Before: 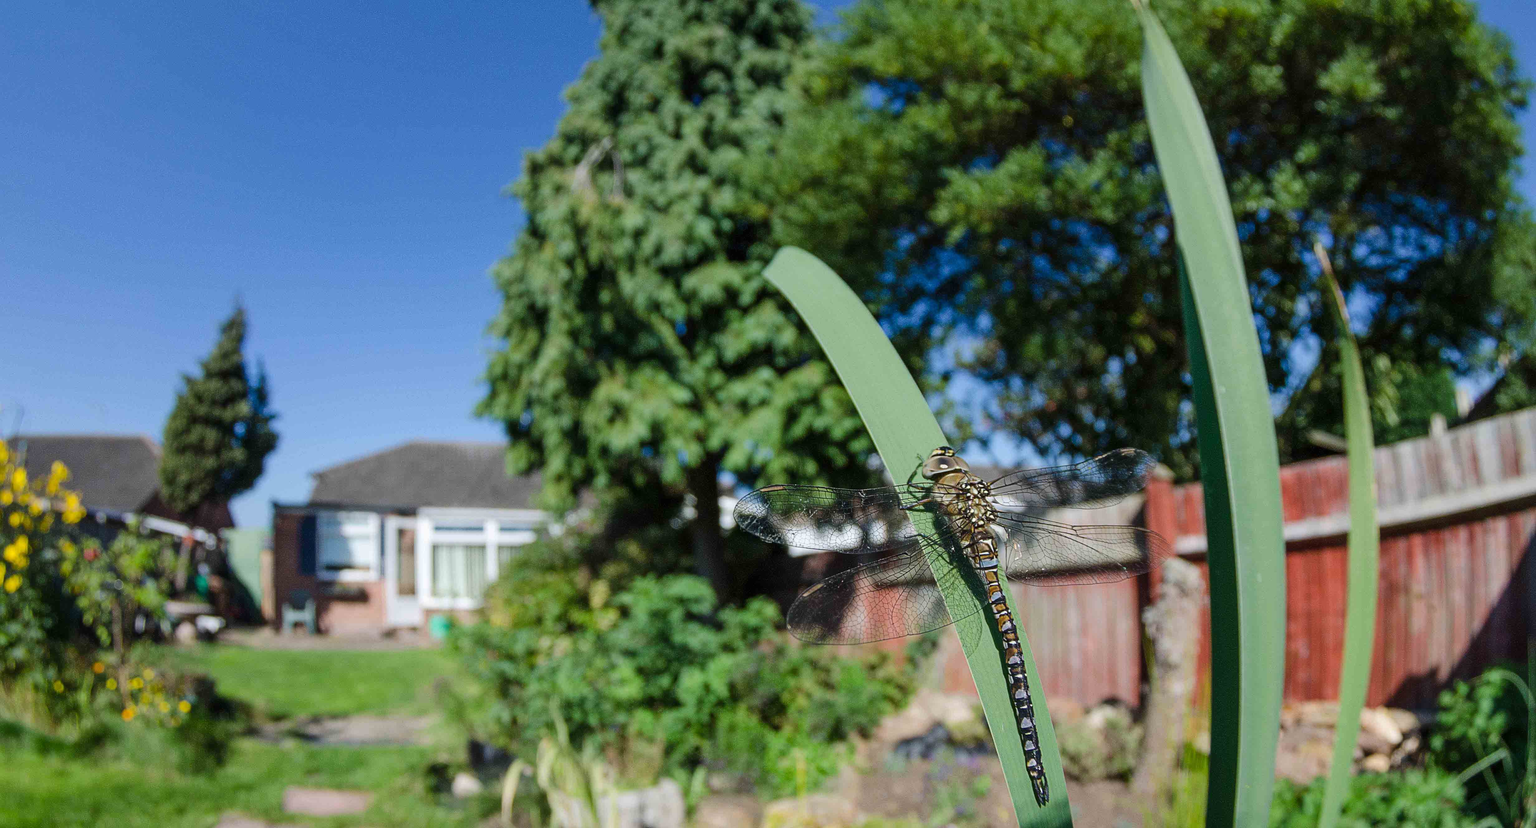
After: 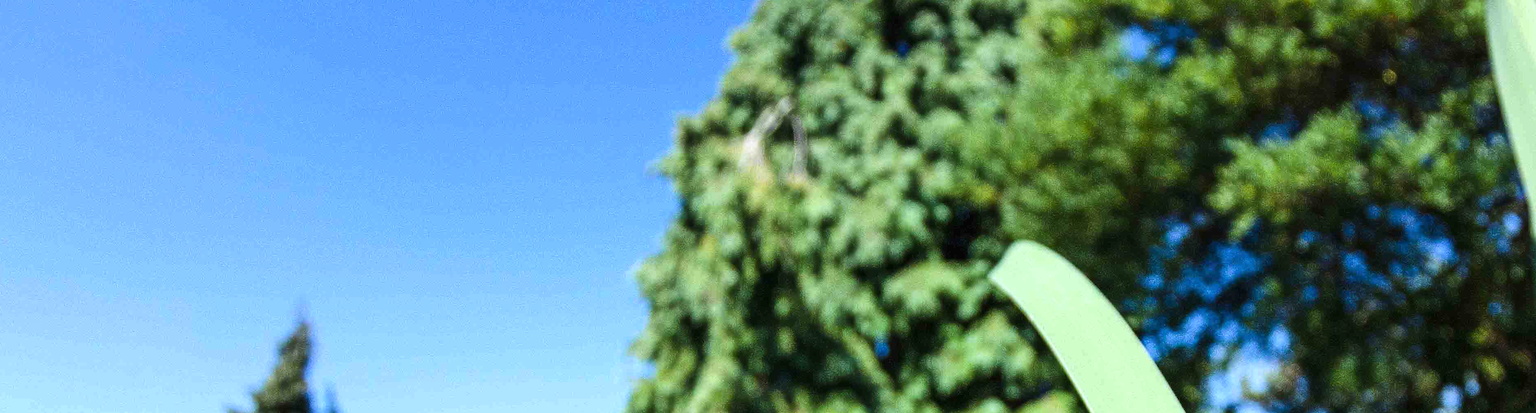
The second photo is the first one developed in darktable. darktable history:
exposure: black level correction 0, exposure 0.7 EV, compensate exposure bias true, compensate highlight preservation false
crop: left 0.579%, top 7.627%, right 23.167%, bottom 54.275%
tone equalizer: -8 EV -0.417 EV, -7 EV -0.389 EV, -6 EV -0.333 EV, -5 EV -0.222 EV, -3 EV 0.222 EV, -2 EV 0.333 EV, -1 EV 0.389 EV, +0 EV 0.417 EV, edges refinement/feathering 500, mask exposure compensation -1.57 EV, preserve details no
